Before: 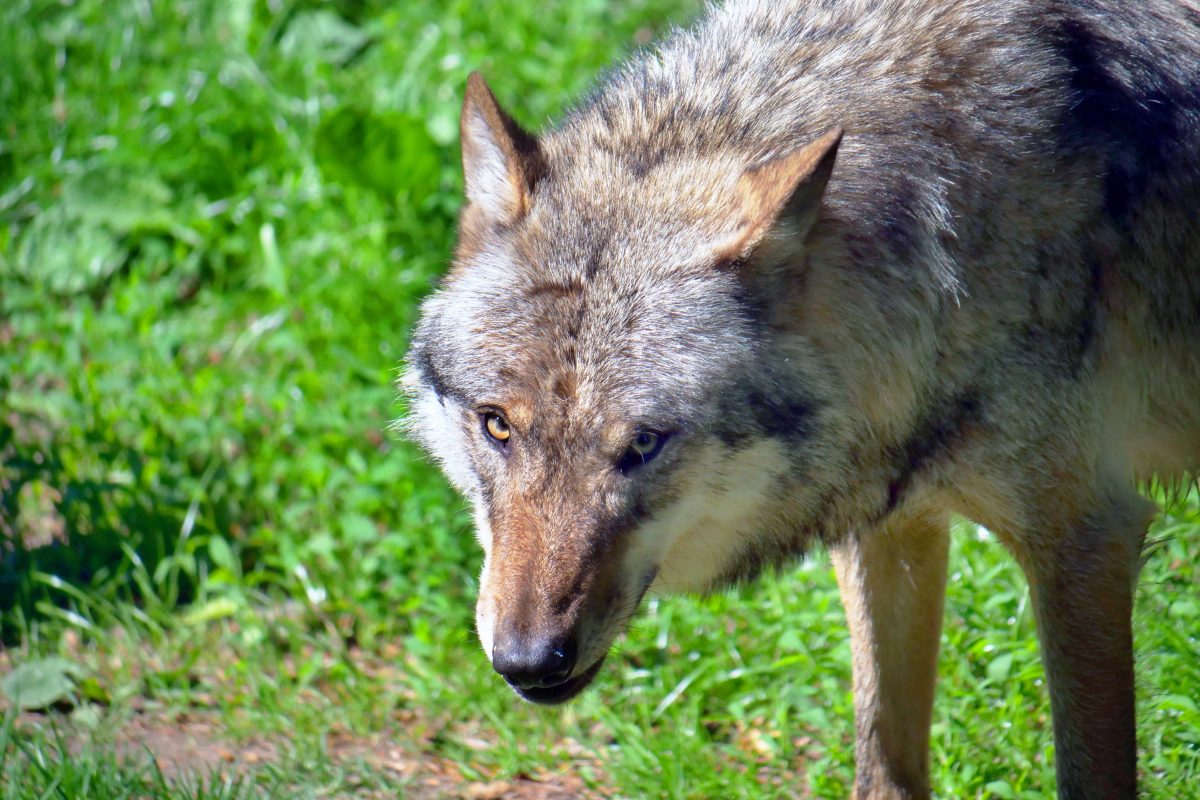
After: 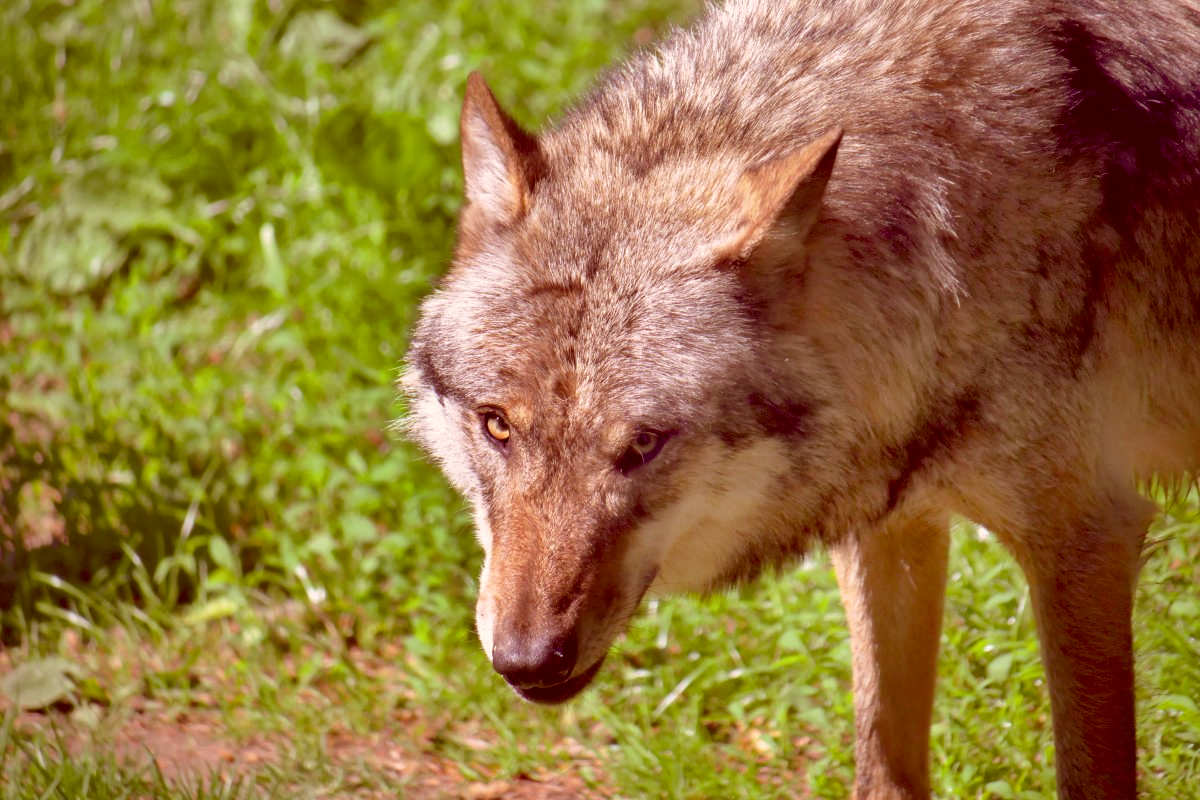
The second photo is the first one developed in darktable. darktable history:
shadows and highlights: on, module defaults
color correction: highlights a* 9.3, highlights b* 9.01, shadows a* 39.94, shadows b* 39.48, saturation 0.792
